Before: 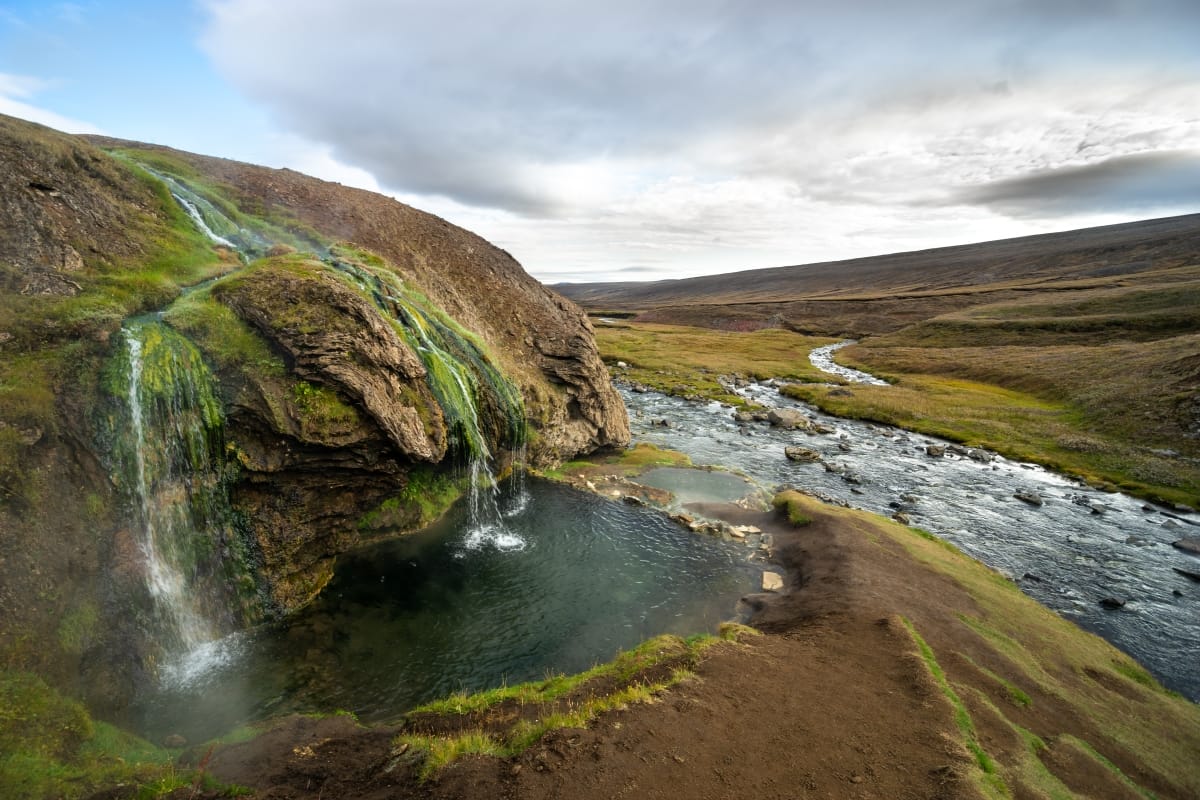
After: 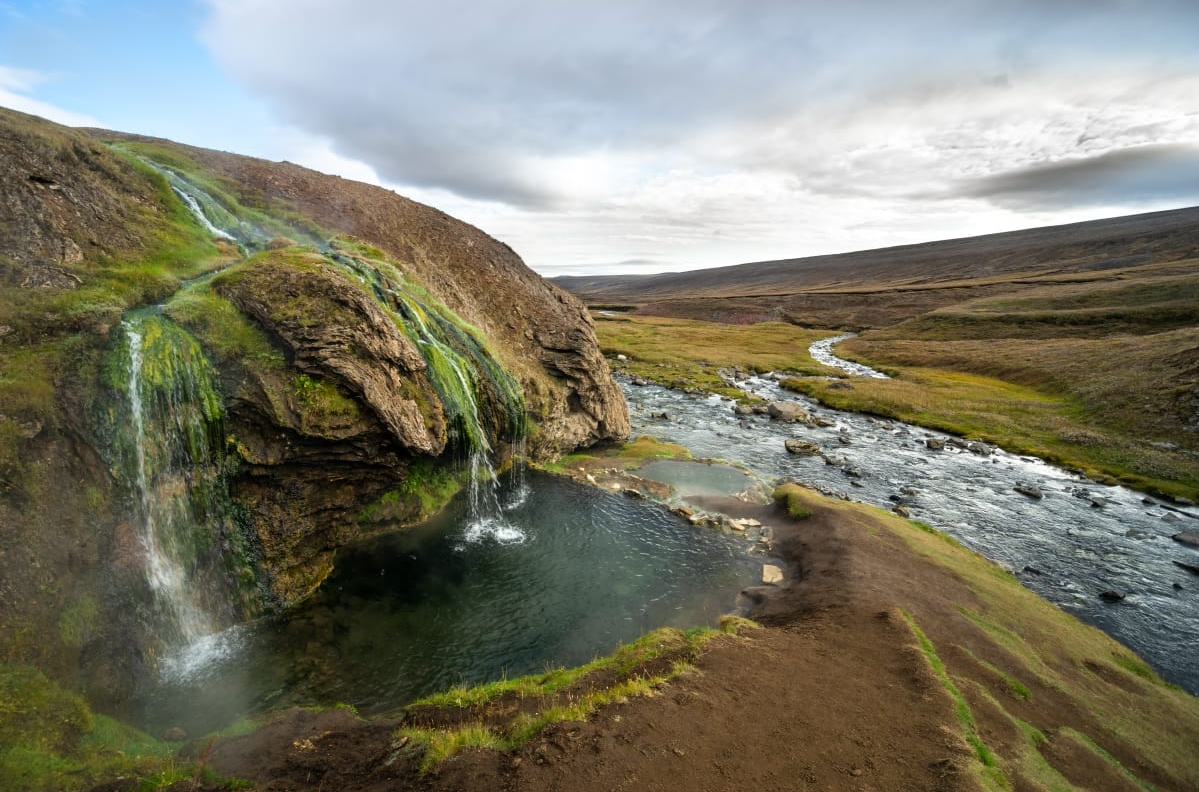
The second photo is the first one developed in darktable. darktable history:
crop: top 0.939%, right 0.065%
